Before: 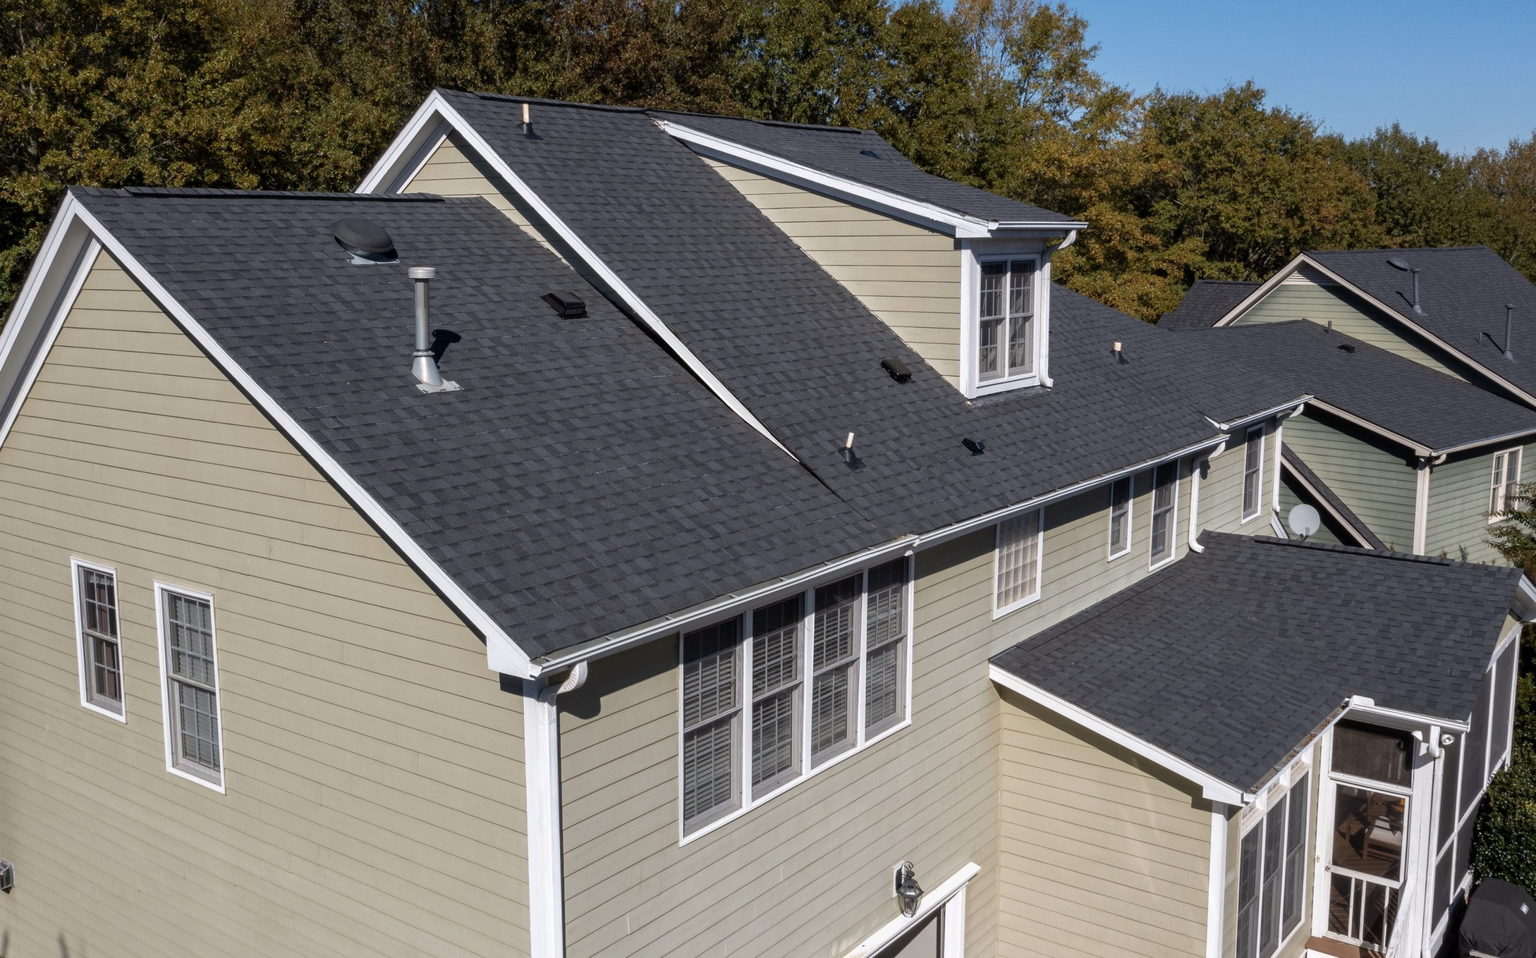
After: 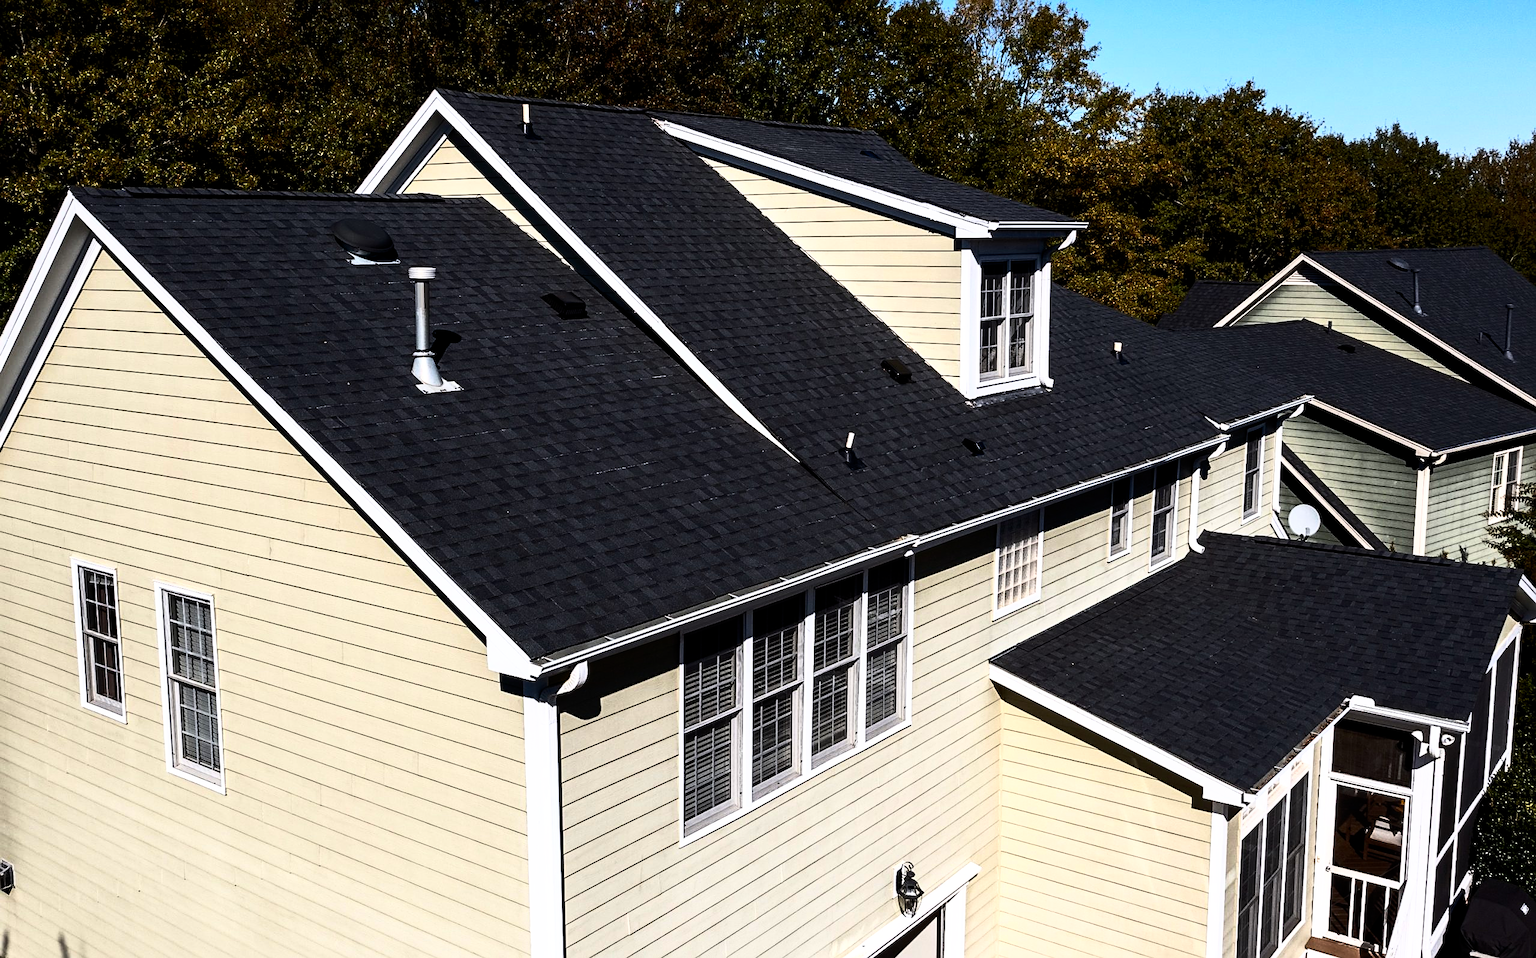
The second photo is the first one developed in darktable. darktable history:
exposure: compensate highlight preservation false
tone curve: curves: ch0 [(0, 0) (0.56, 0.467) (0.846, 0.934) (1, 1)]
white balance: emerald 1
sharpen: on, module defaults
filmic rgb: black relative exposure -8.7 EV, white relative exposure 2.7 EV, threshold 3 EV, target black luminance 0%, hardness 6.25, latitude 75%, contrast 1.325, highlights saturation mix -5%, preserve chrominance no, color science v5 (2021), iterations of high-quality reconstruction 0, enable highlight reconstruction true
contrast brightness saturation: contrast 0.23, brightness 0.1, saturation 0.29
